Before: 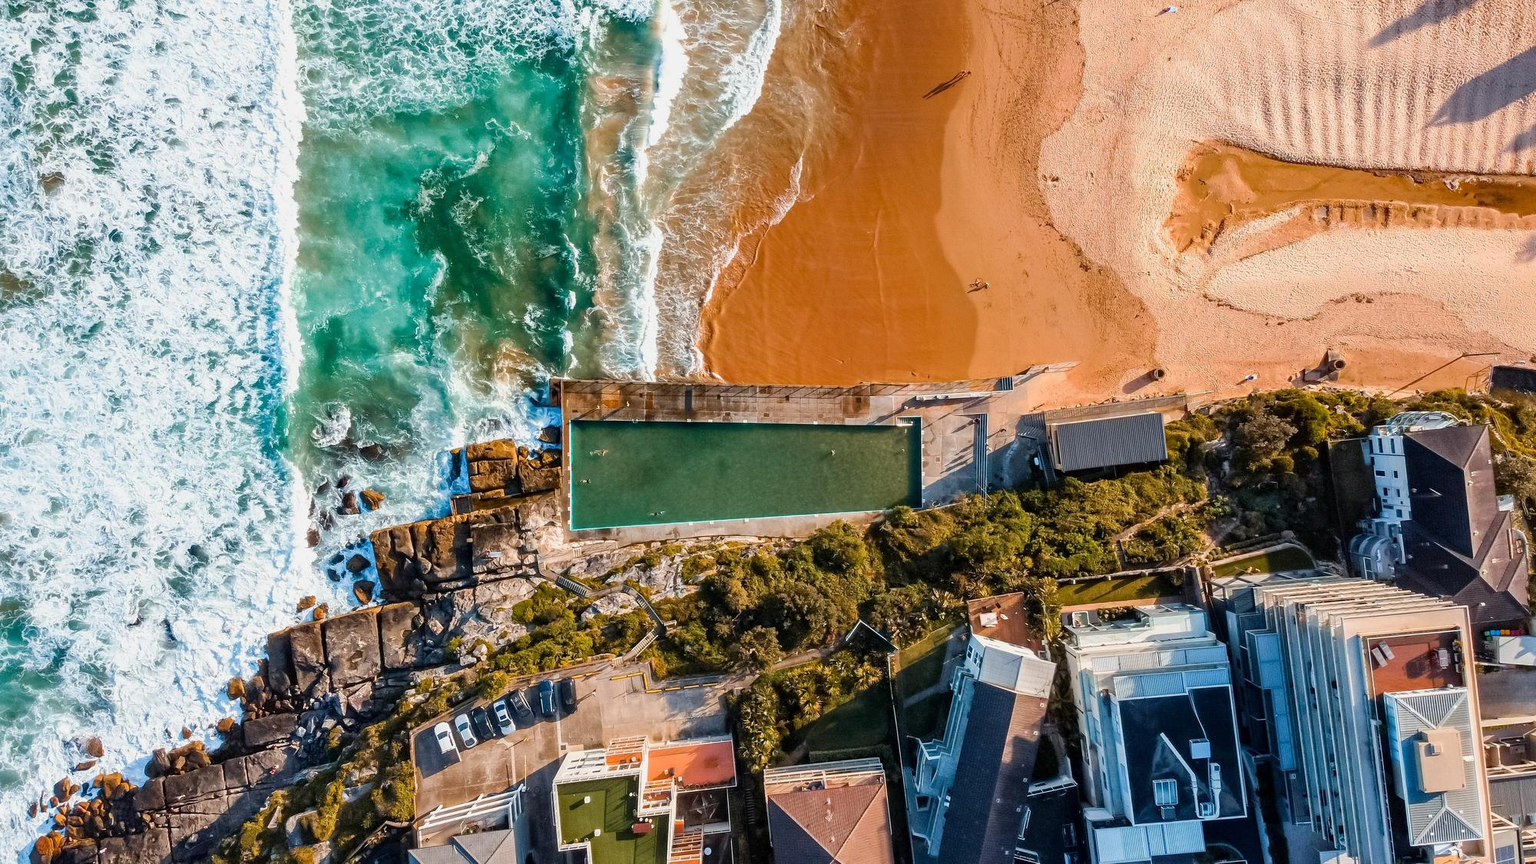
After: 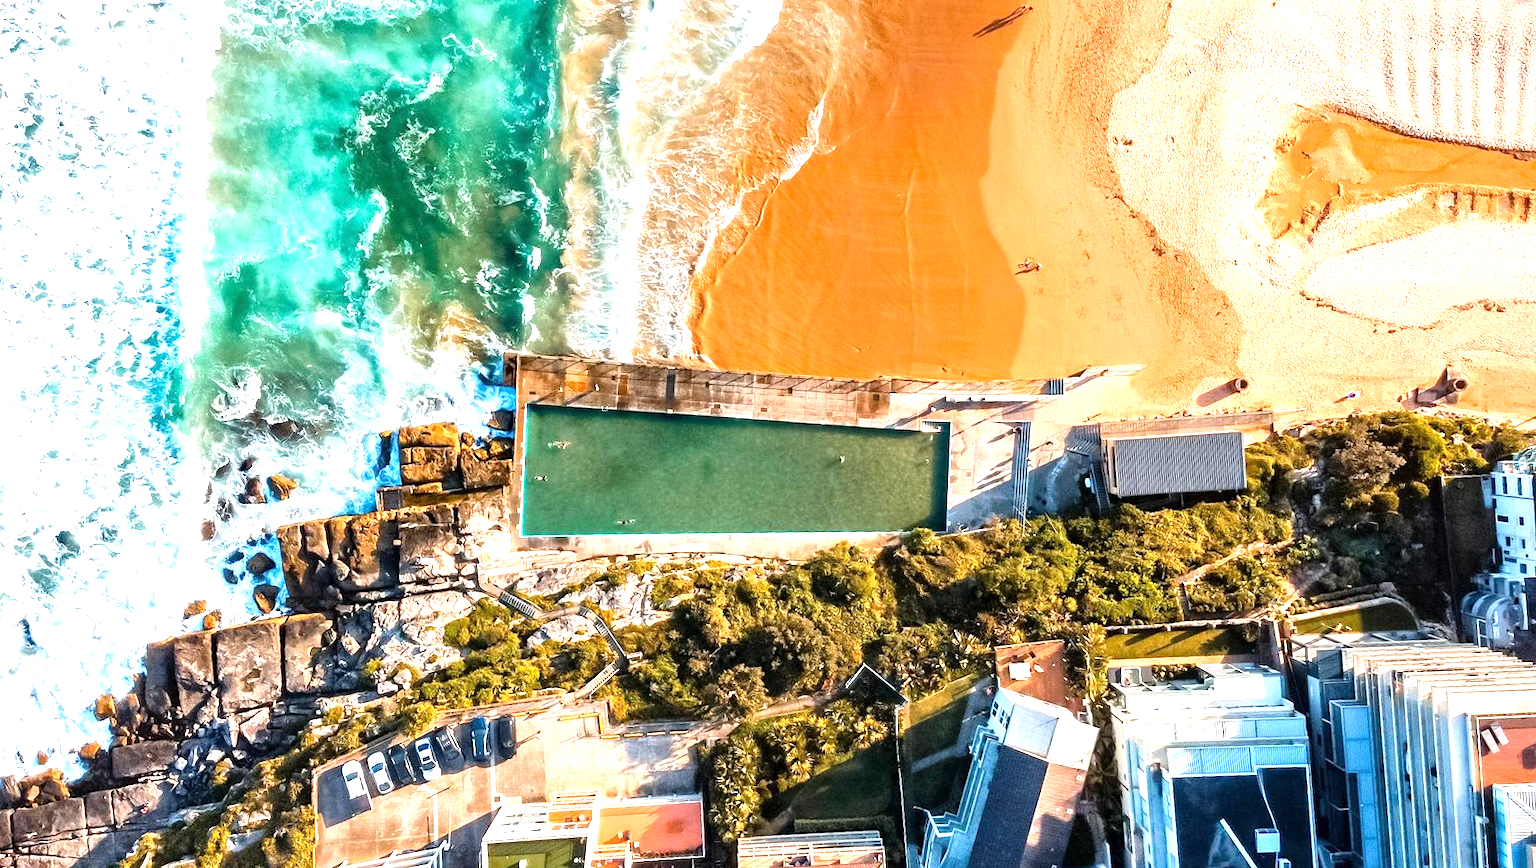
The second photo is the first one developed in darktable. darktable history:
tone equalizer: -8 EV -0.428 EV, -7 EV -0.414 EV, -6 EV -0.349 EV, -5 EV -0.192 EV, -3 EV 0.199 EV, -2 EV 0.357 EV, -1 EV 0.411 EV, +0 EV 0.39 EV
exposure: exposure 0.942 EV, compensate exposure bias true, compensate highlight preservation false
crop and rotate: angle -2.98°, left 5.195%, top 5.202%, right 4.699%, bottom 4.28%
